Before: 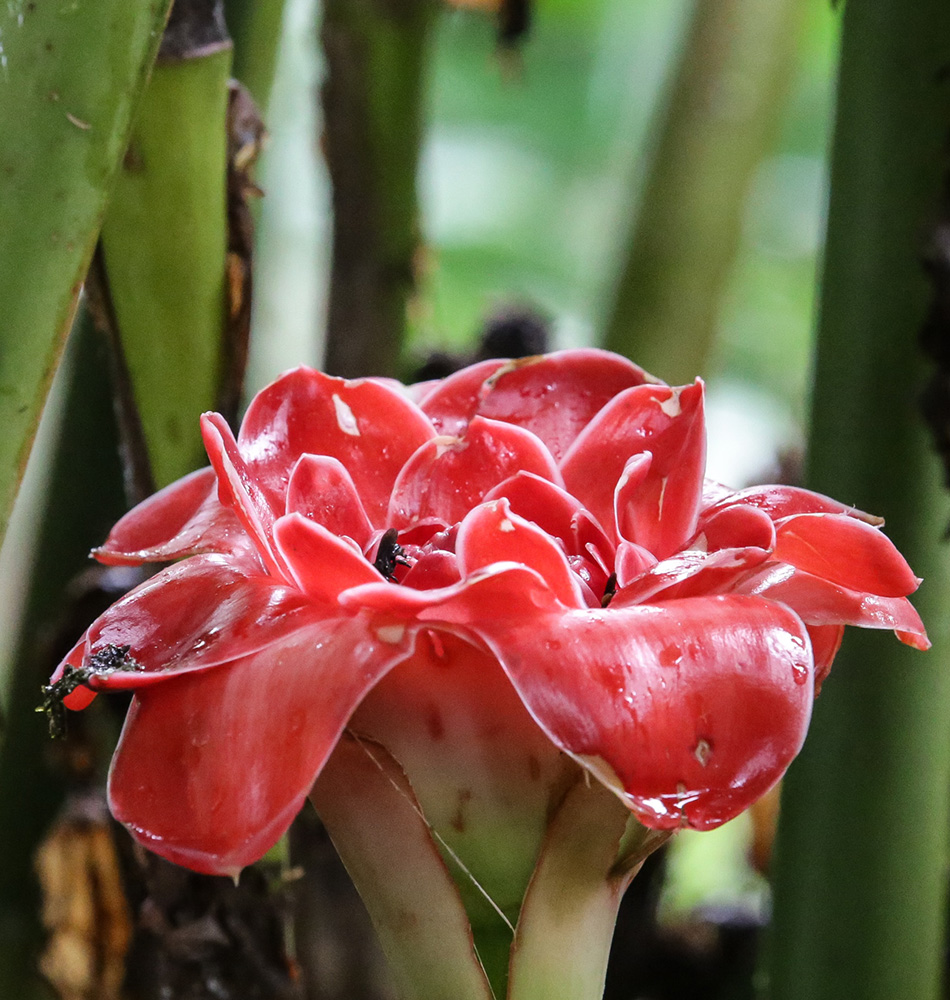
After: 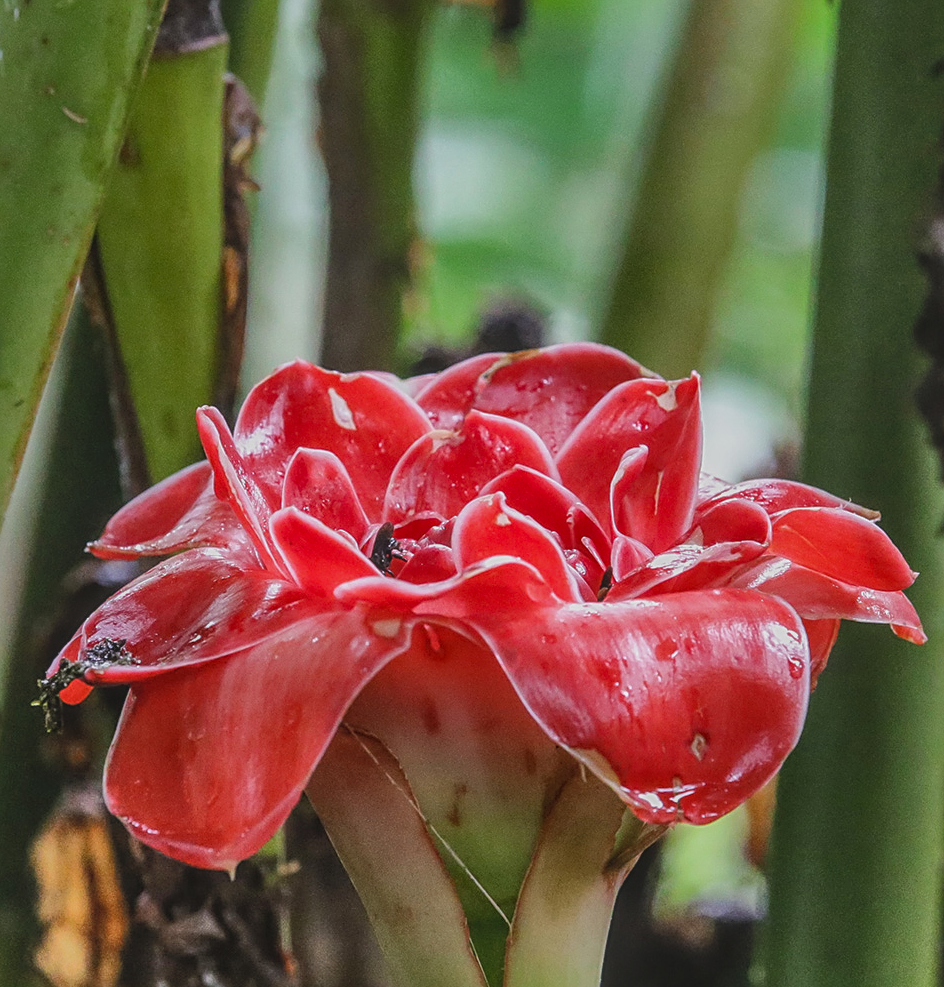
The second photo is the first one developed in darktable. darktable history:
crop: left 0.49%, top 0.633%, right 0.134%, bottom 0.643%
local contrast: highlights 73%, shadows 18%, midtone range 0.192
shadows and highlights: shadows 80.98, white point adjustment -9.19, highlights -61.27, soften with gaussian
sharpen: on, module defaults
